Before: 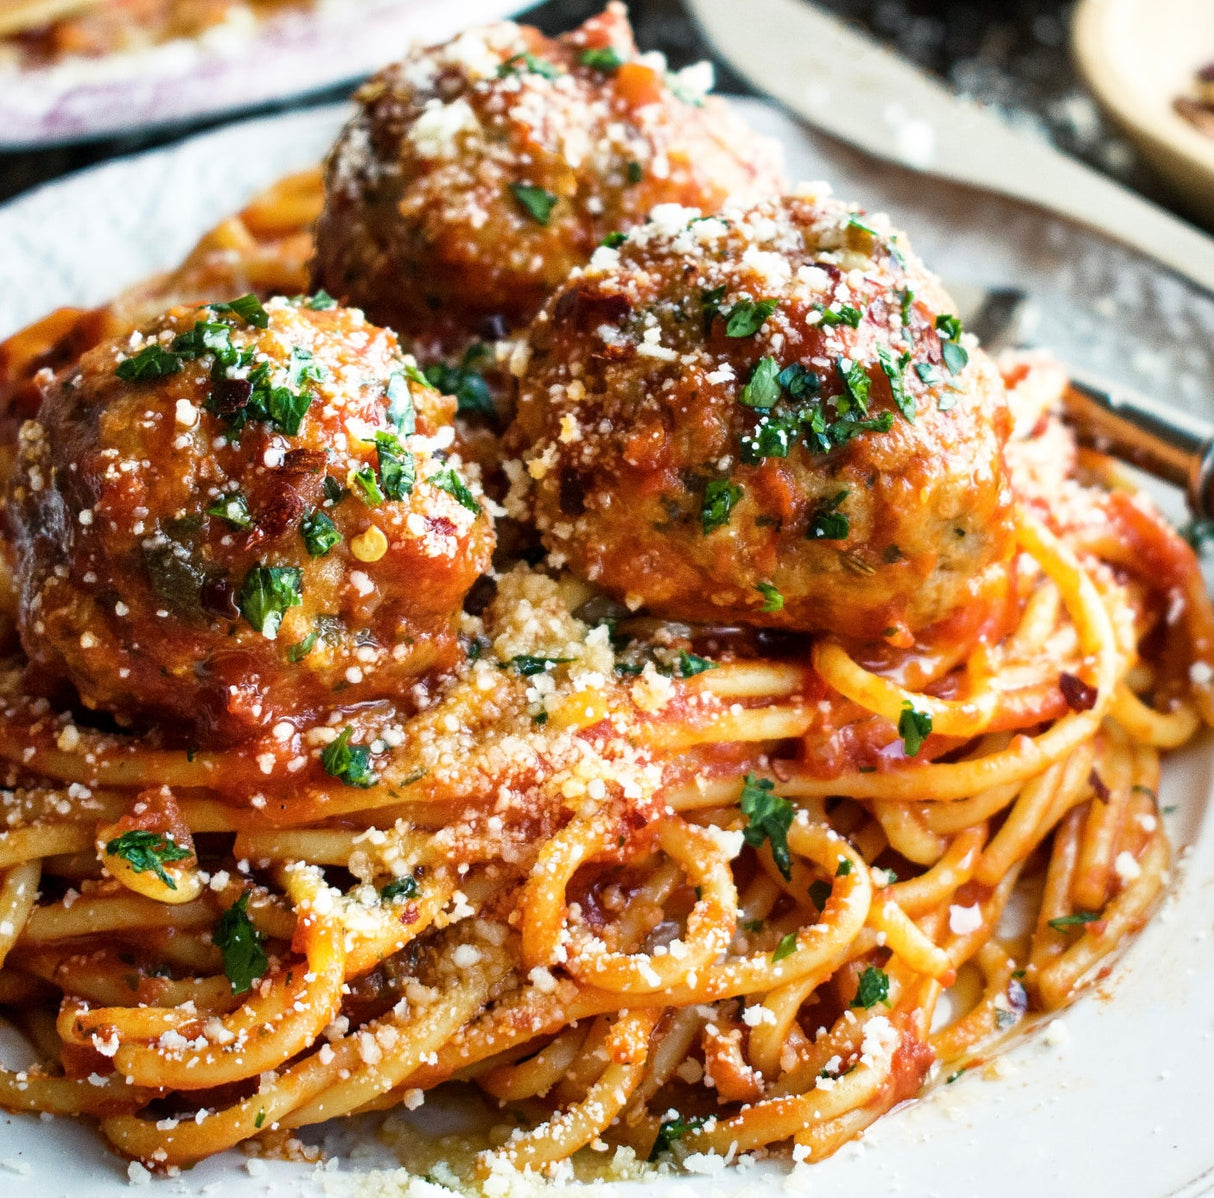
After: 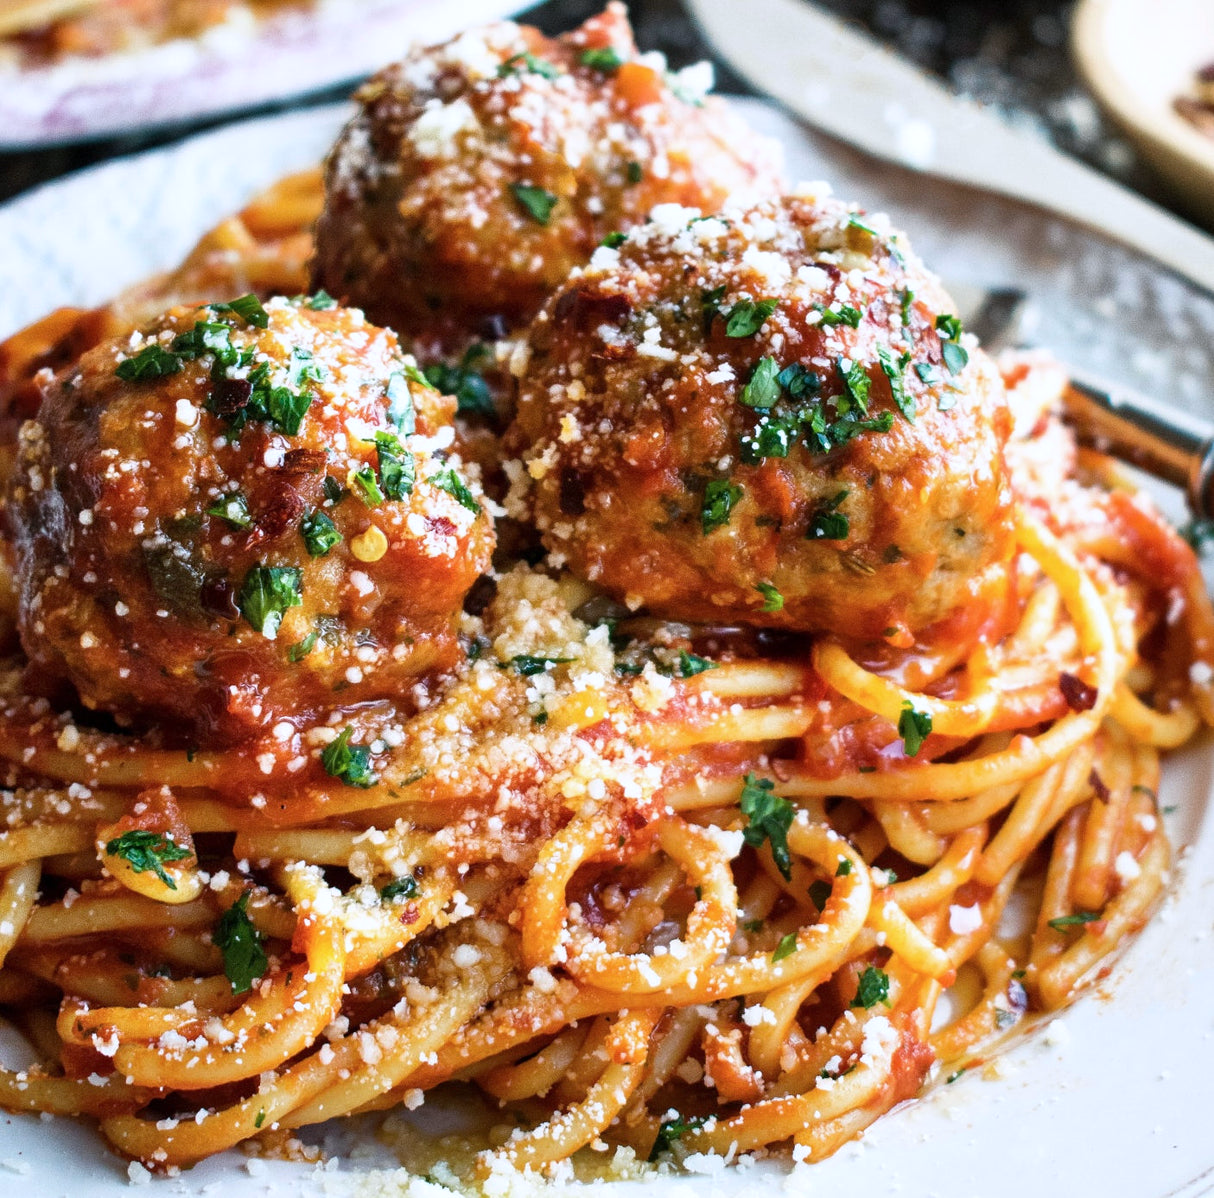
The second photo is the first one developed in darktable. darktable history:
contrast equalizer: y [[0.5 ×6], [0.5 ×6], [0.975, 0.964, 0.925, 0.865, 0.793, 0.721], [0 ×6], [0 ×6]]
color calibration: illuminant as shot in camera, x 0.358, y 0.373, temperature 4628.91 K
